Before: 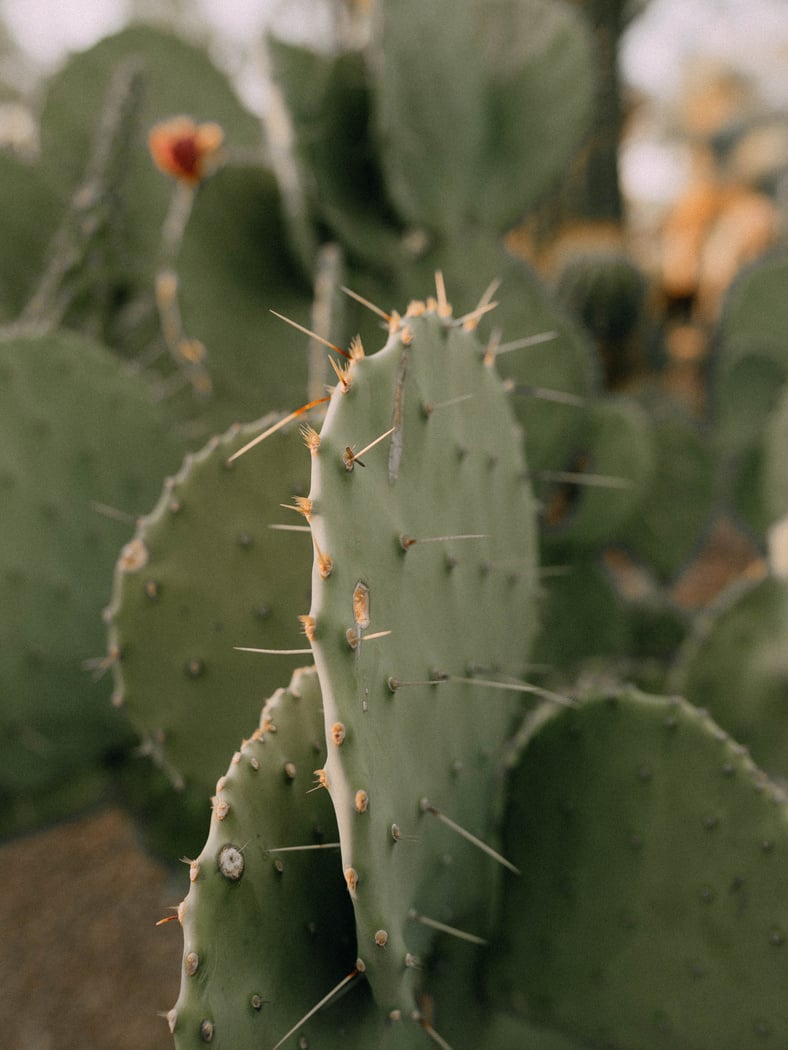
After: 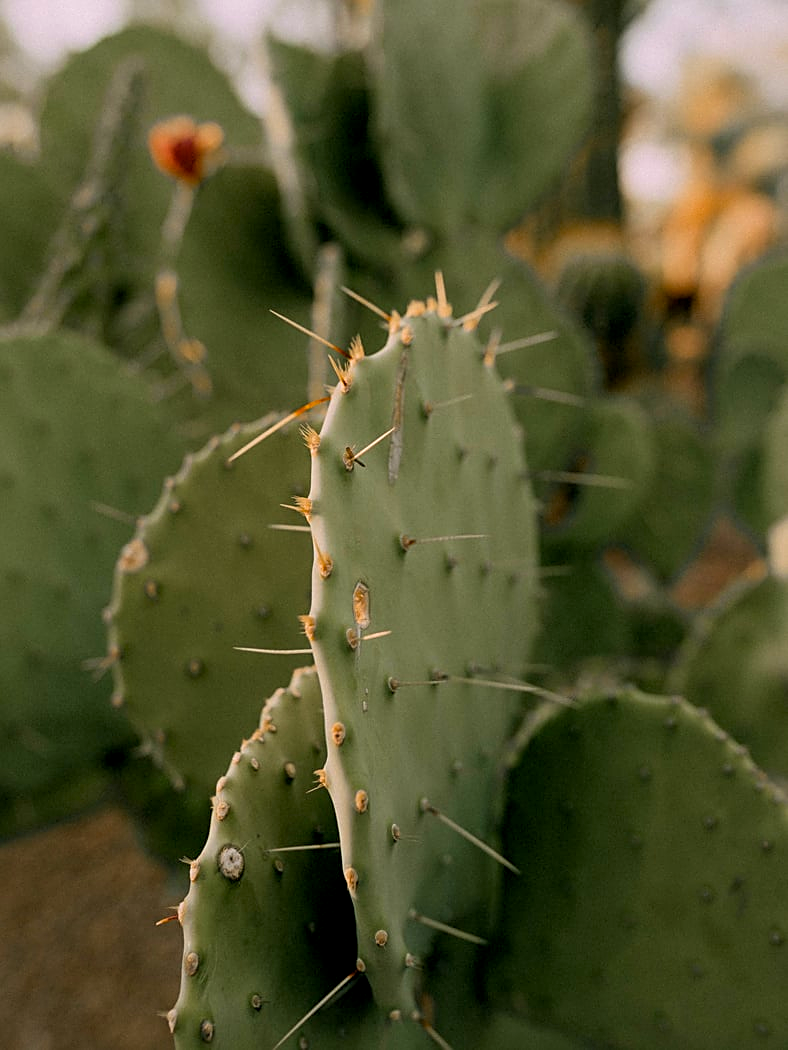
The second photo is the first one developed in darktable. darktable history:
color balance rgb: power › hue 328.69°, highlights gain › luminance 14.55%, perceptual saturation grading › global saturation 19.459%
velvia: on, module defaults
sharpen: on, module defaults
exposure: black level correction 0.006, exposure -0.222 EV, compensate highlight preservation false
